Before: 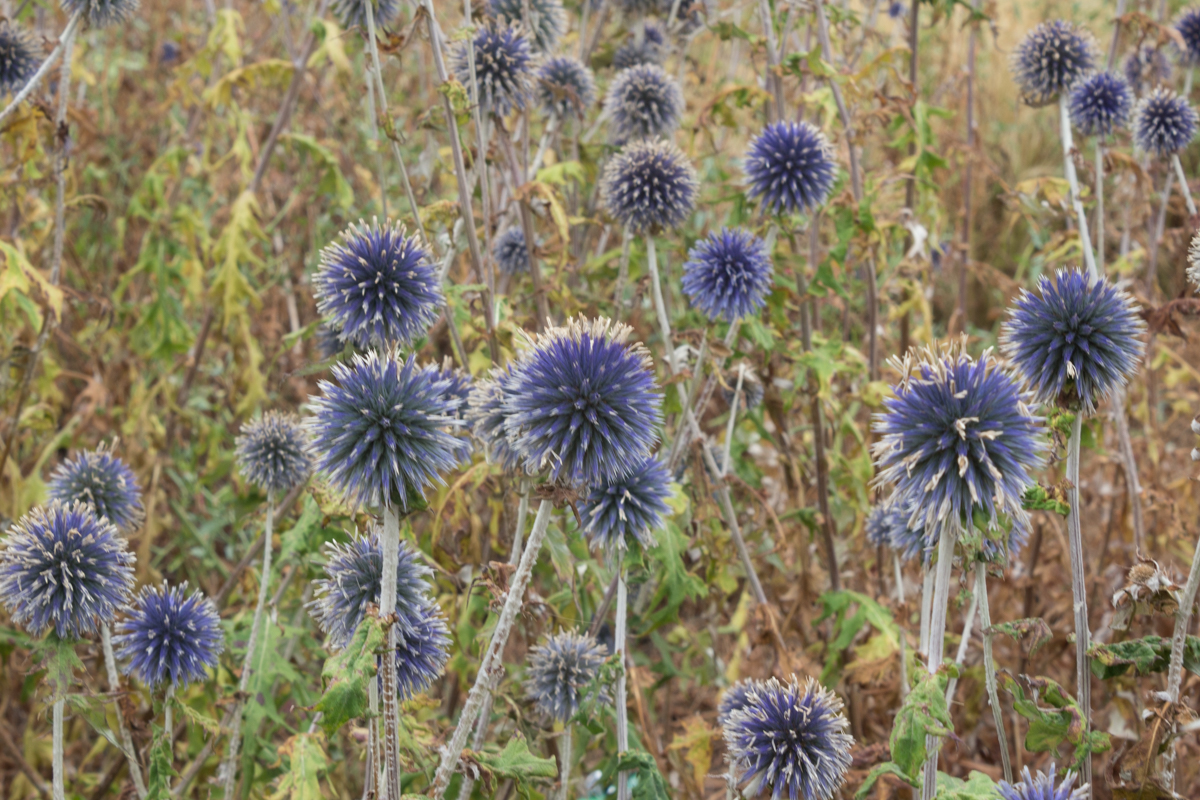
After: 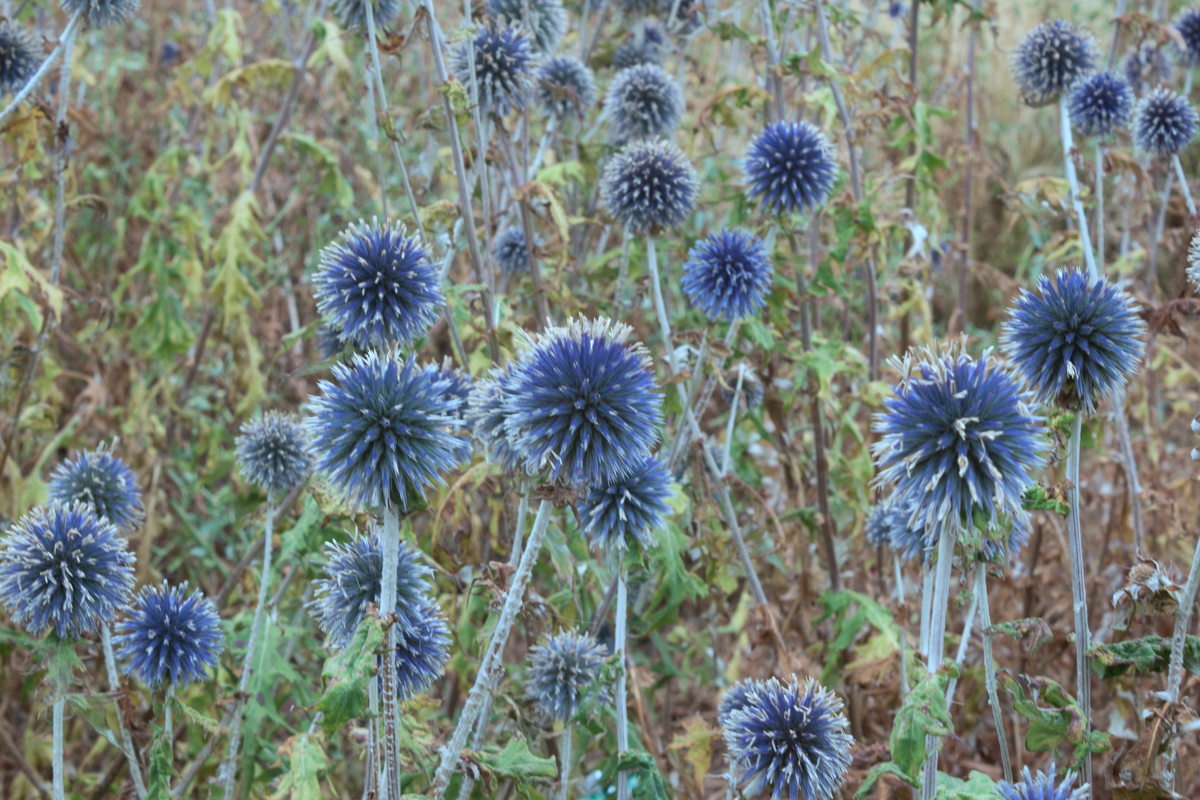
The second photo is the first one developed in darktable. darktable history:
color correction: highlights a* -9.65, highlights b* -21.81
levels: levels [0, 0.499, 1]
local contrast: mode bilateral grid, contrast 9, coarseness 24, detail 115%, midtone range 0.2
